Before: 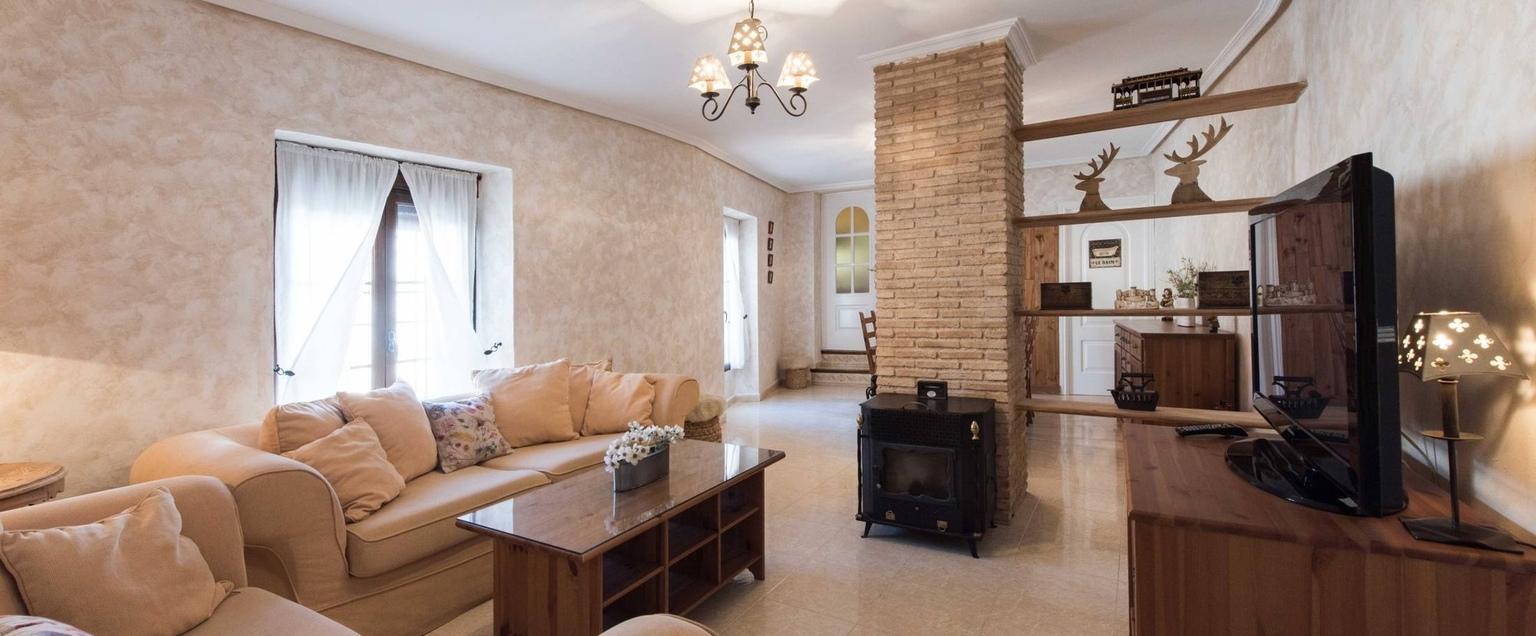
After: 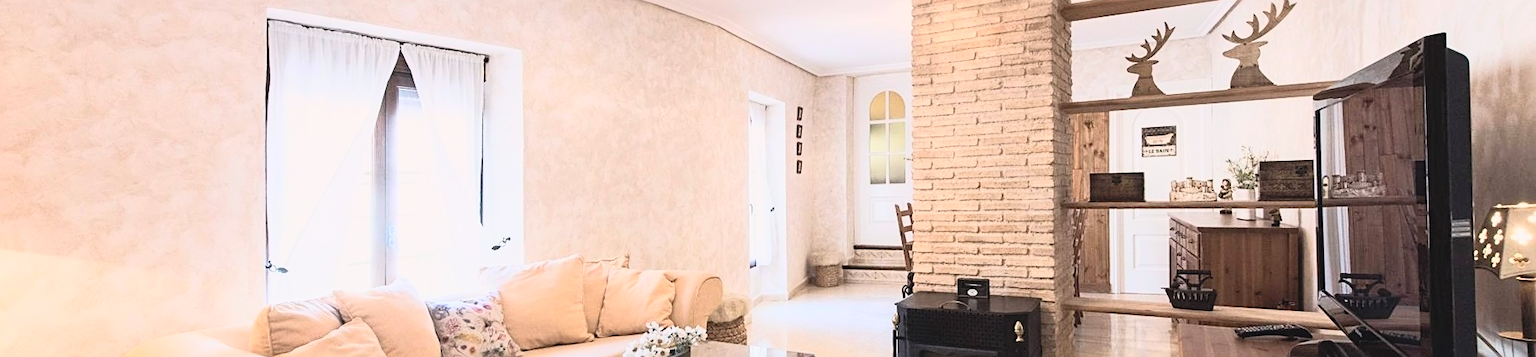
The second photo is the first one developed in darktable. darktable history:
crop: left 1.744%, top 19.225%, right 5.069%, bottom 28.357%
tone curve: curves: ch0 [(0, 0.052) (0.207, 0.35) (0.392, 0.592) (0.54, 0.803) (0.725, 0.922) (0.99, 0.974)], color space Lab, independent channels, preserve colors none
sharpen: on, module defaults
graduated density: density 0.38 EV, hardness 21%, rotation -6.11°, saturation 32%
